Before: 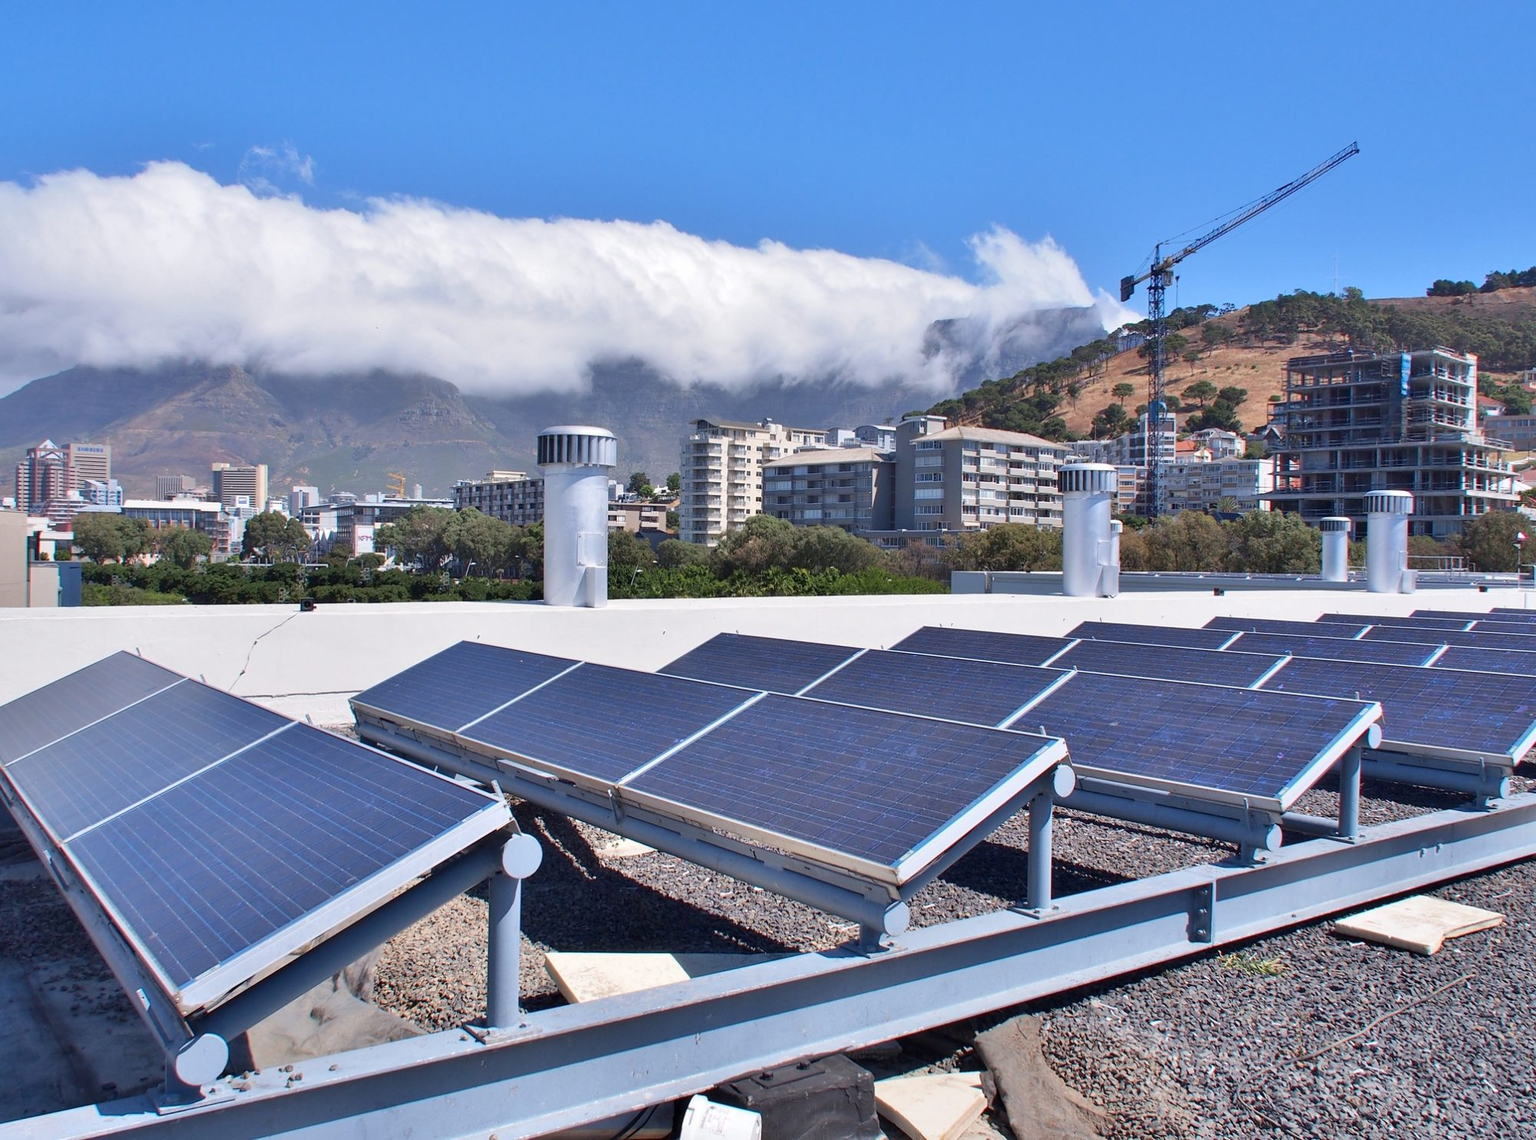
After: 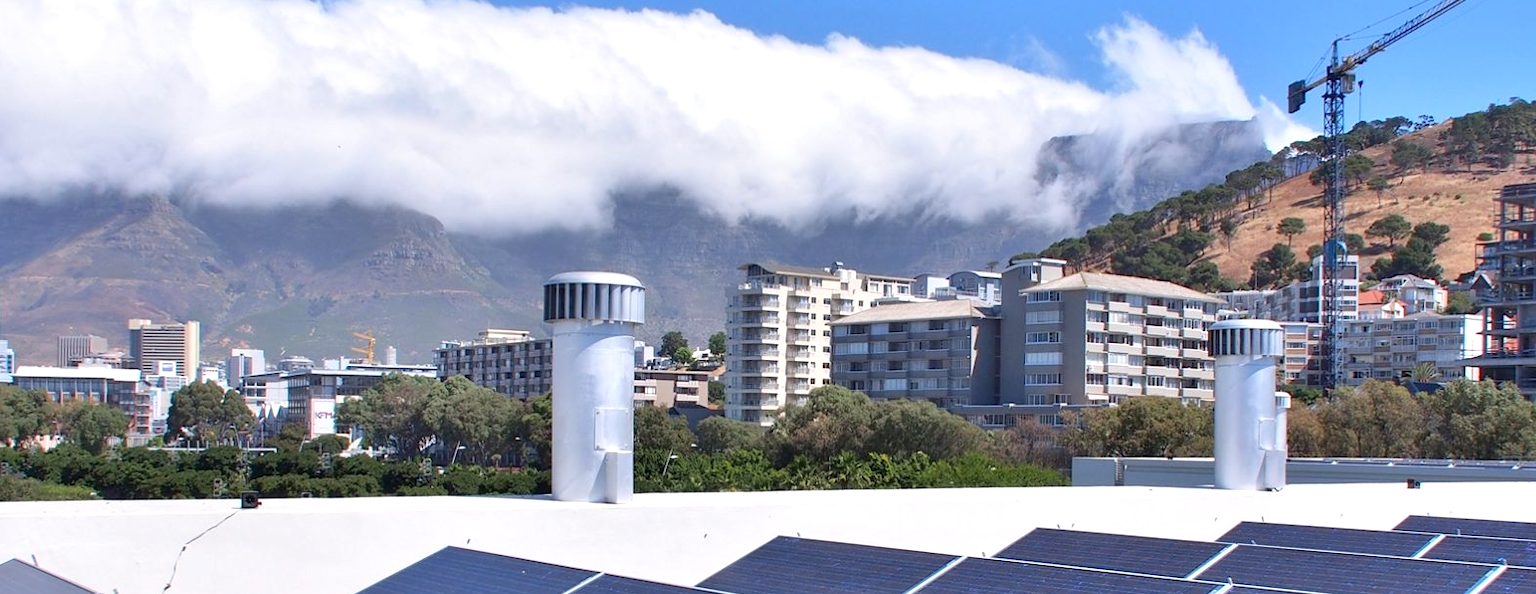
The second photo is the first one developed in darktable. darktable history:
crop: left 7.263%, top 18.711%, right 14.386%, bottom 40.438%
exposure: black level correction 0.001, exposure 0.296 EV, compensate highlight preservation false
